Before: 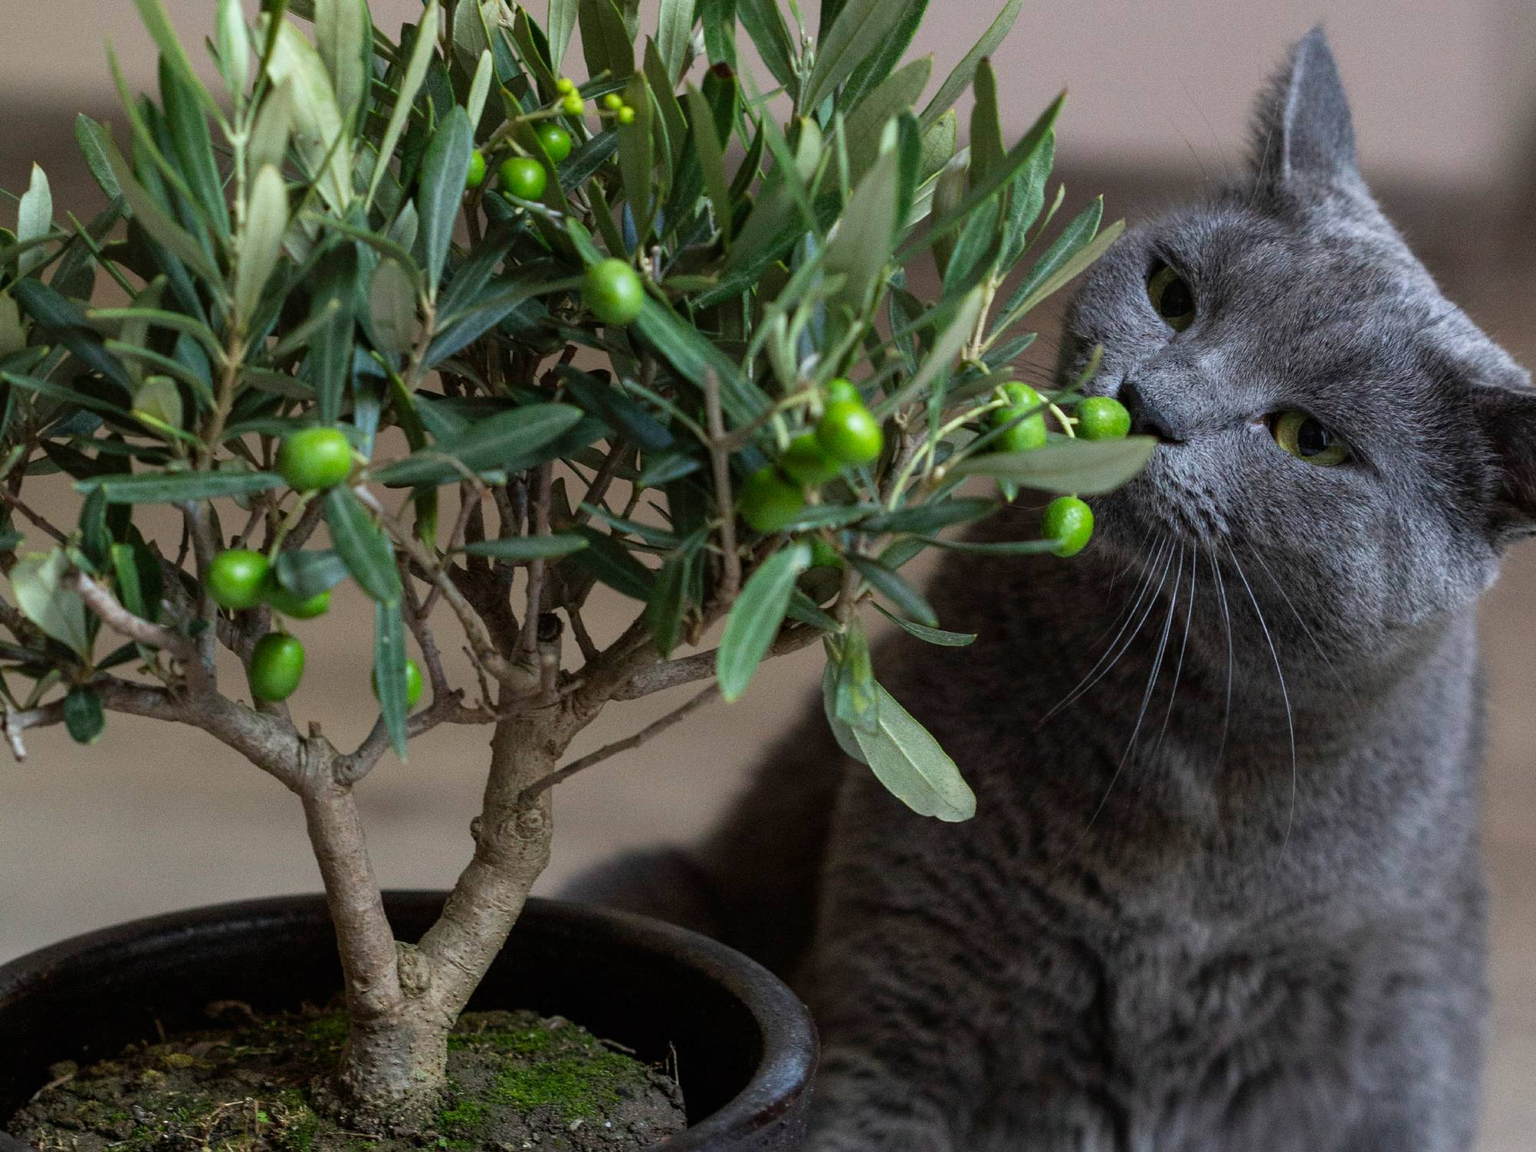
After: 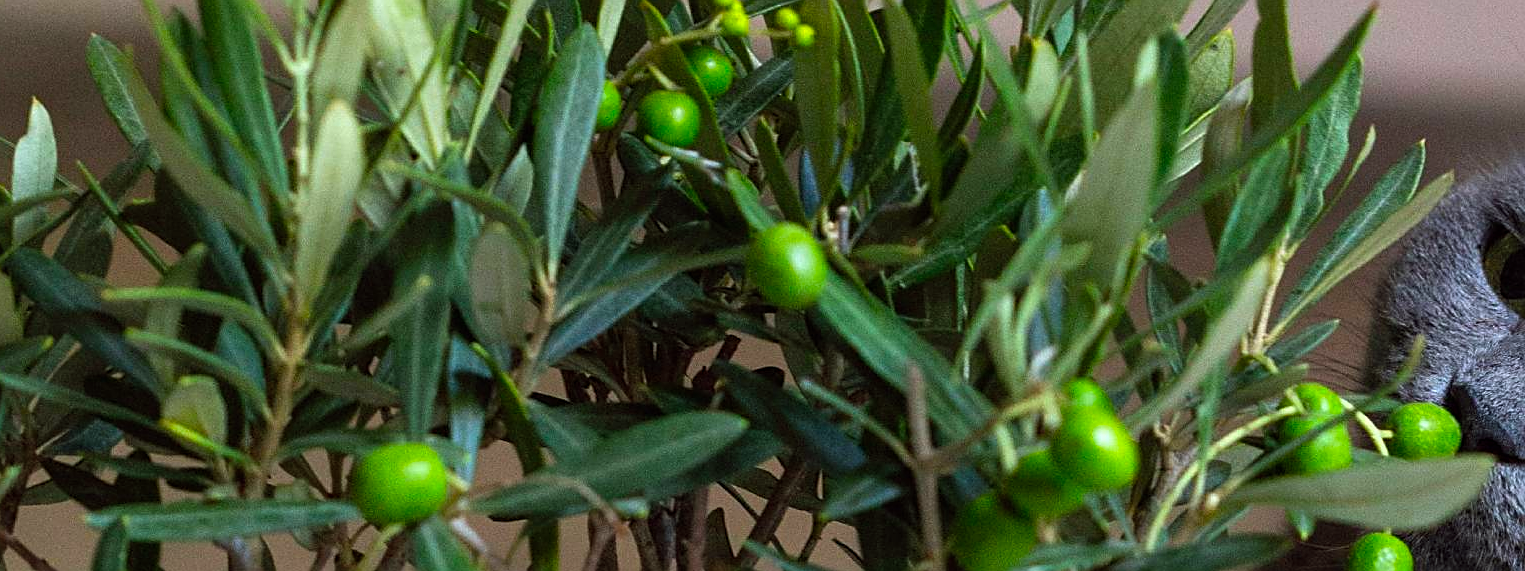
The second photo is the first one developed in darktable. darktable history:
shadows and highlights: radius 125.46, shadows 21.19, highlights -21.19, low approximation 0.01
sharpen: on, module defaults
color balance: lift [1, 1.001, 0.999, 1.001], gamma [1, 1.004, 1.007, 0.993], gain [1, 0.991, 0.987, 1.013], contrast 10%, output saturation 120%
crop: left 0.579%, top 7.627%, right 23.167%, bottom 54.275%
